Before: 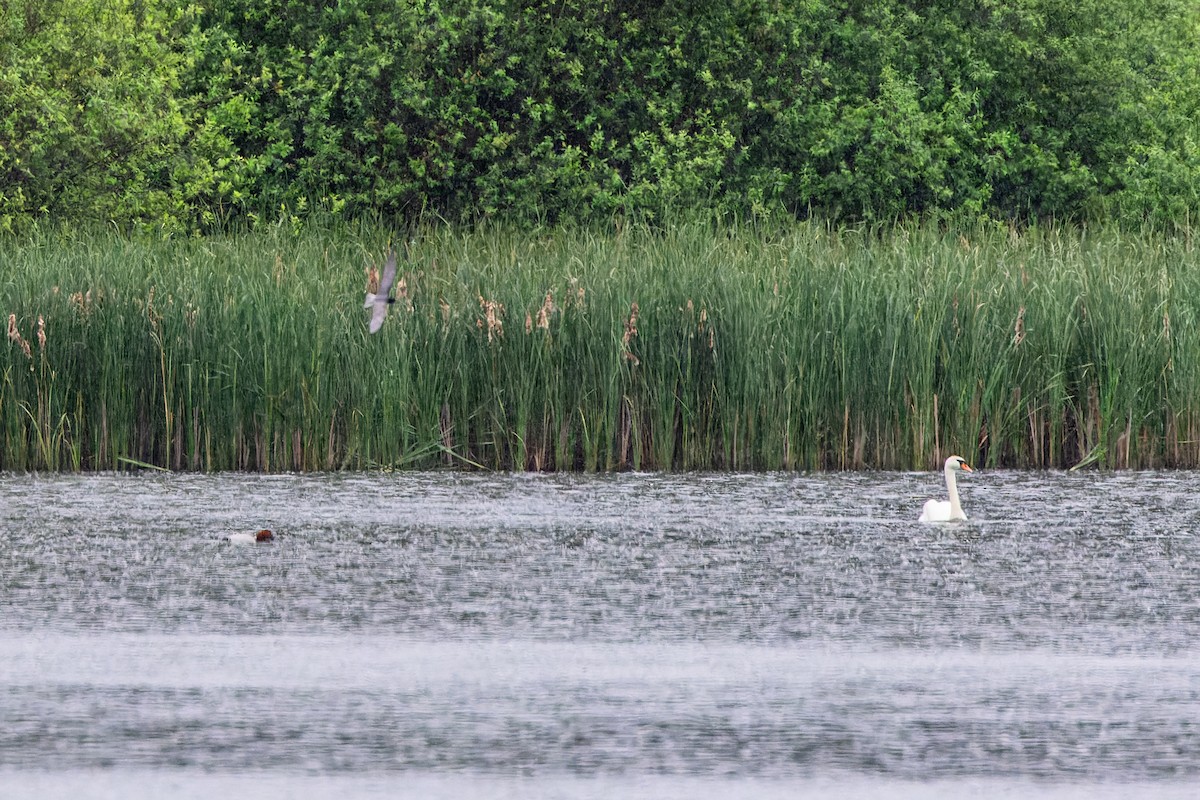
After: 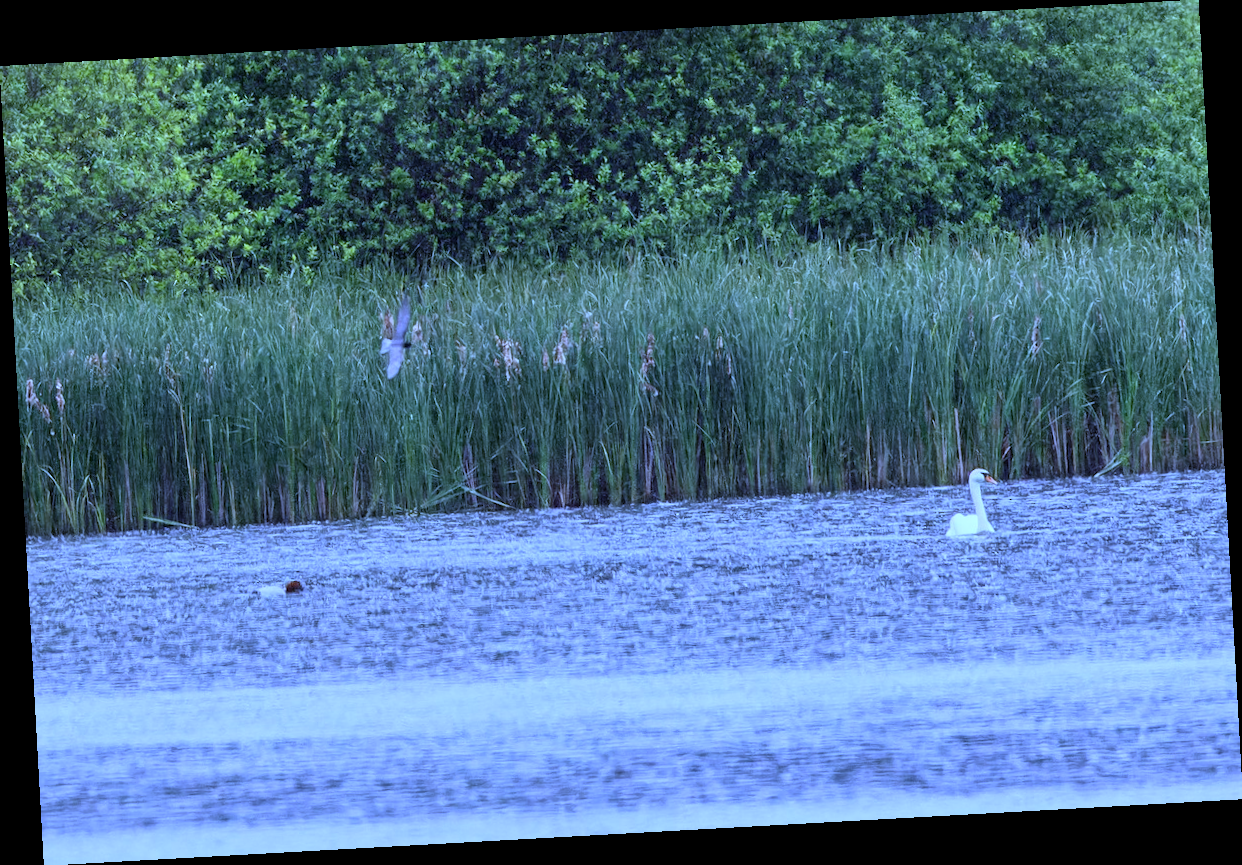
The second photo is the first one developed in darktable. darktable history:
white balance: red 0.766, blue 1.537
rotate and perspective: rotation -3.18°, automatic cropping off
